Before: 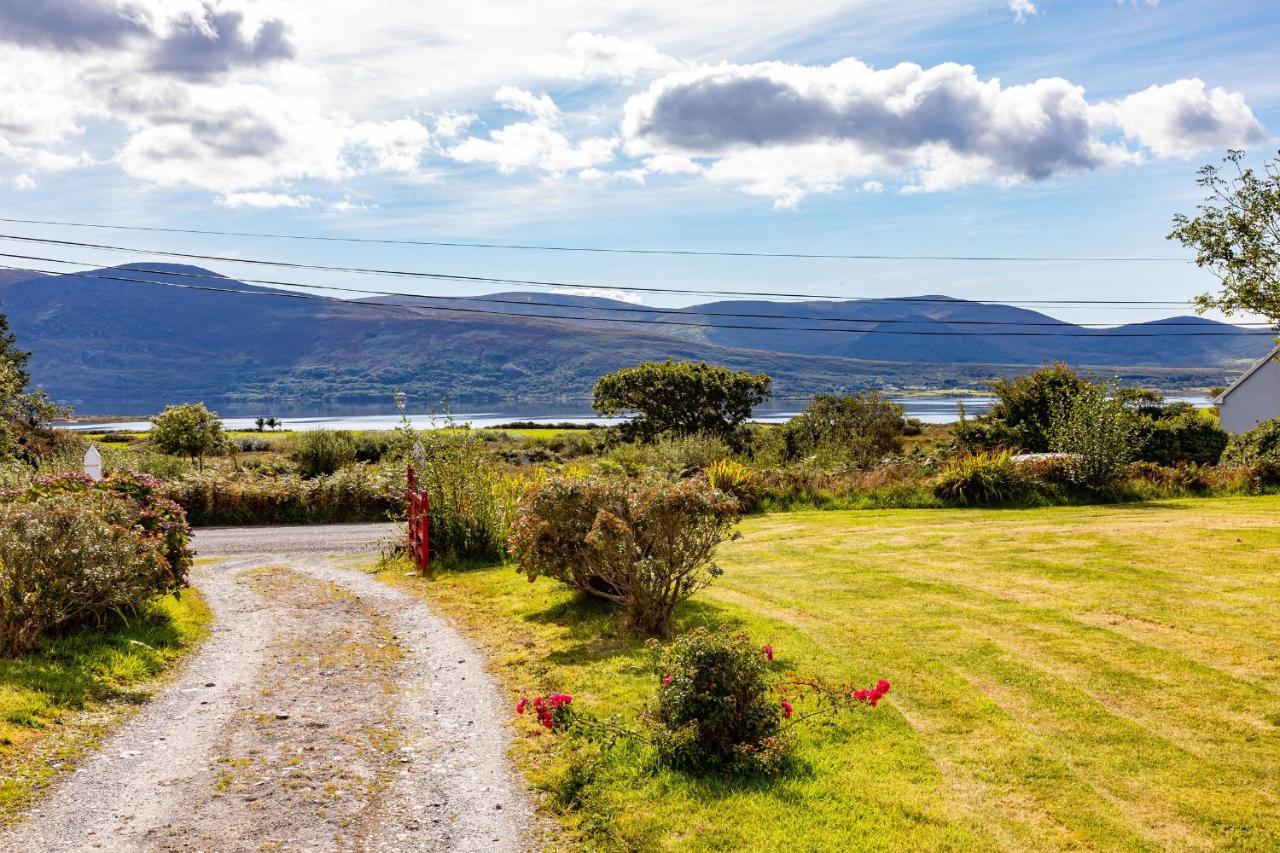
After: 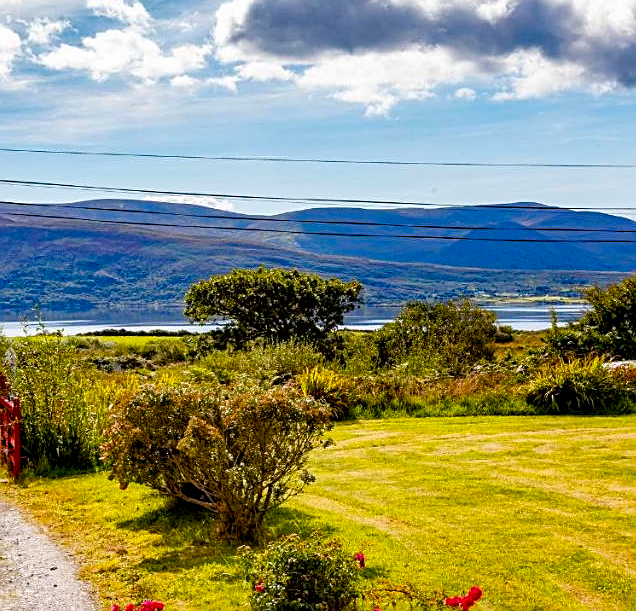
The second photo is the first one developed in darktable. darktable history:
crop: left 31.929%, top 10.959%, right 18.356%, bottom 17.337%
shadows and highlights: soften with gaussian
sharpen: on, module defaults
color balance rgb: shadows lift › chroma 2.061%, shadows lift › hue 247.23°, global offset › luminance -0.481%, linear chroma grading › global chroma 9.305%, perceptual saturation grading › global saturation 35.159%, perceptual saturation grading › highlights -29.897%, perceptual saturation grading › shadows 35.532%
